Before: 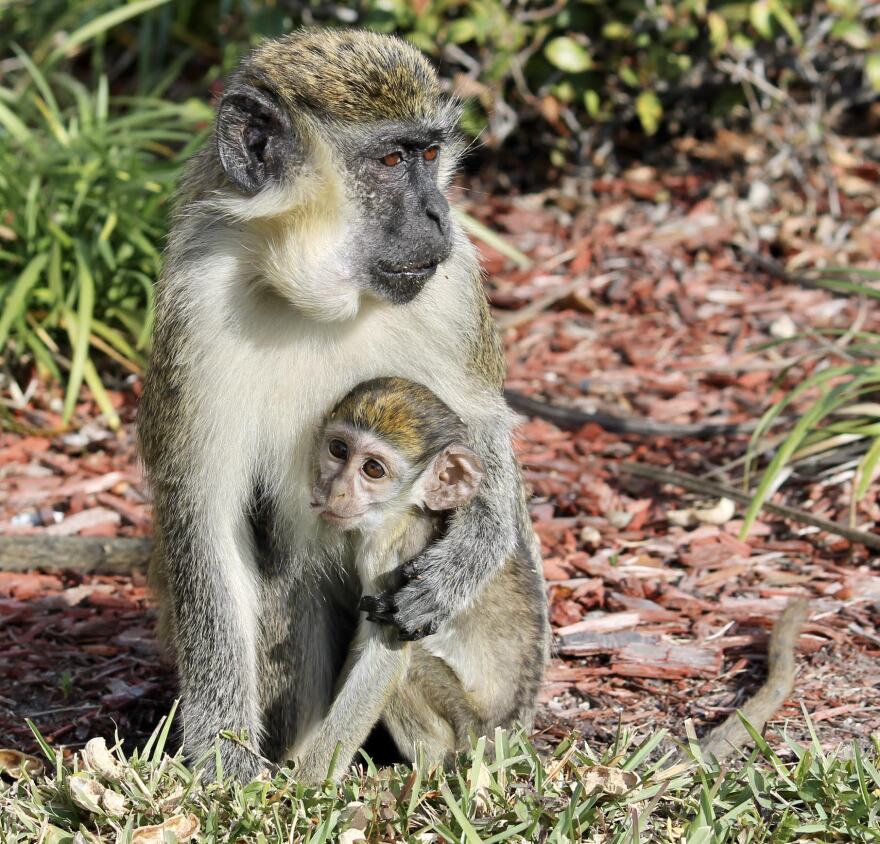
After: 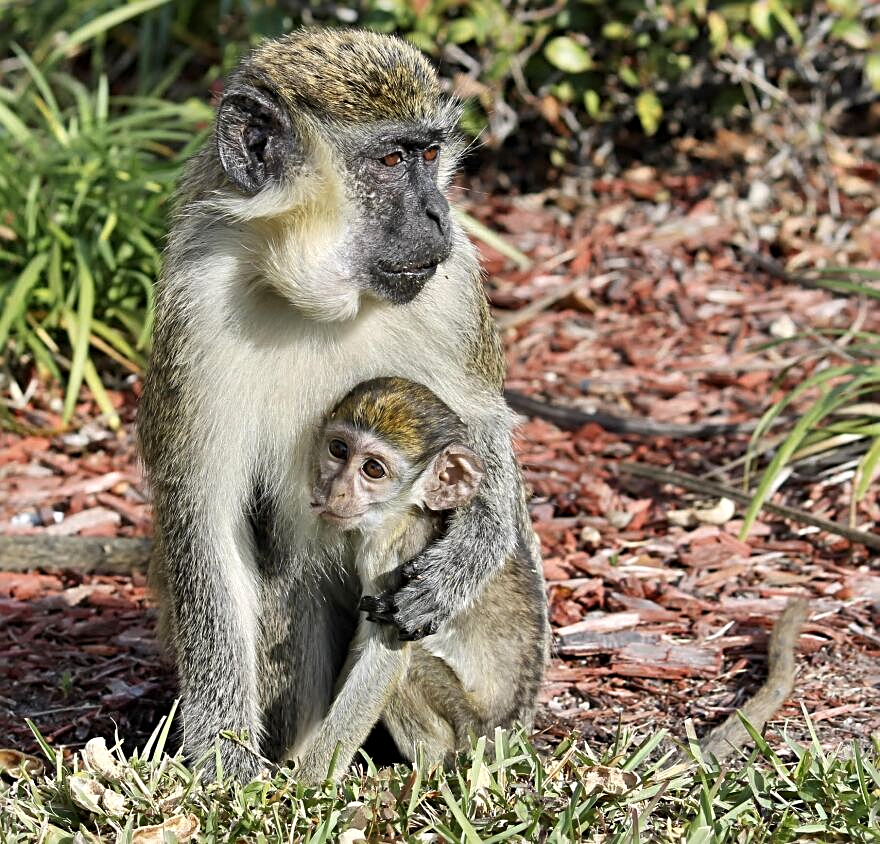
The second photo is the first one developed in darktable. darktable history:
shadows and highlights: white point adjustment -3.78, highlights -63.36, soften with gaussian
sharpen: radius 3.109
levels: levels [0, 0.474, 0.947]
